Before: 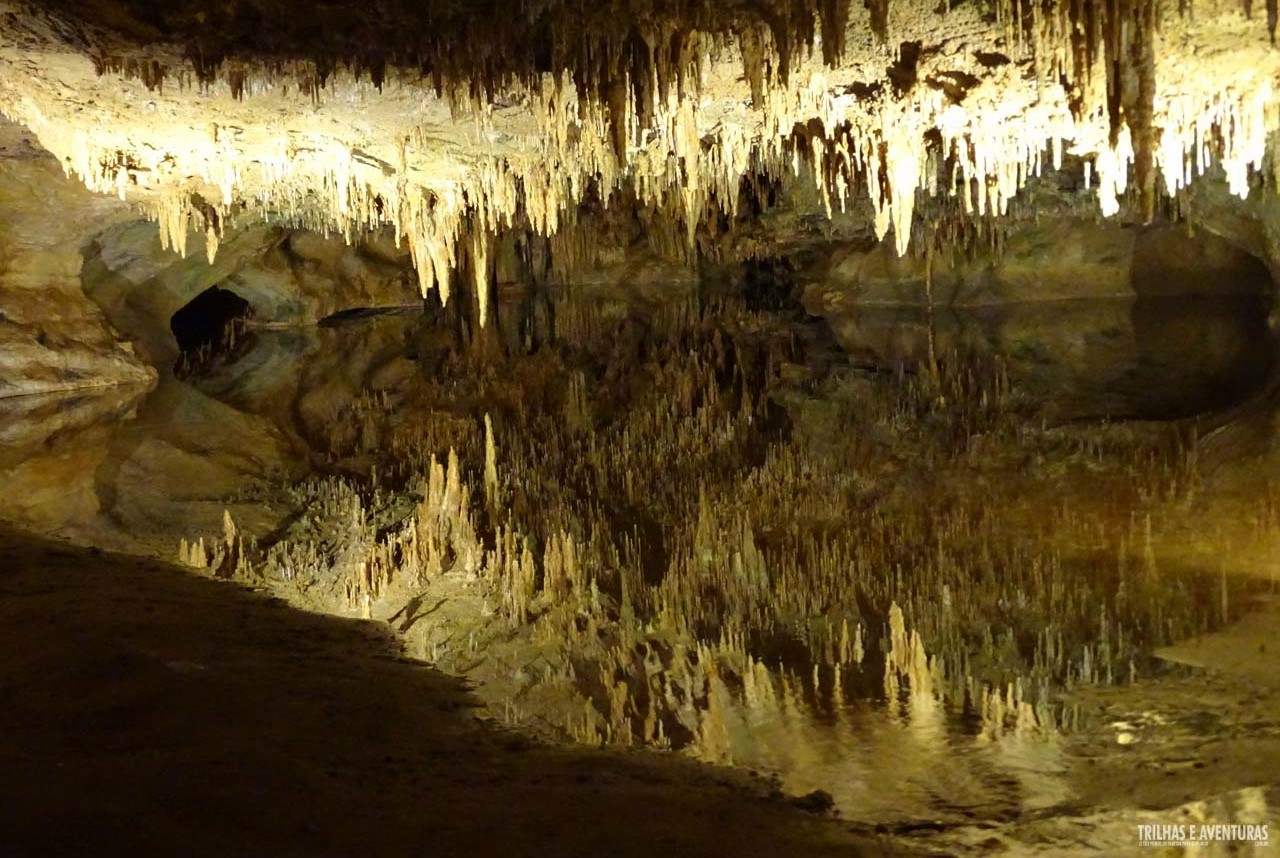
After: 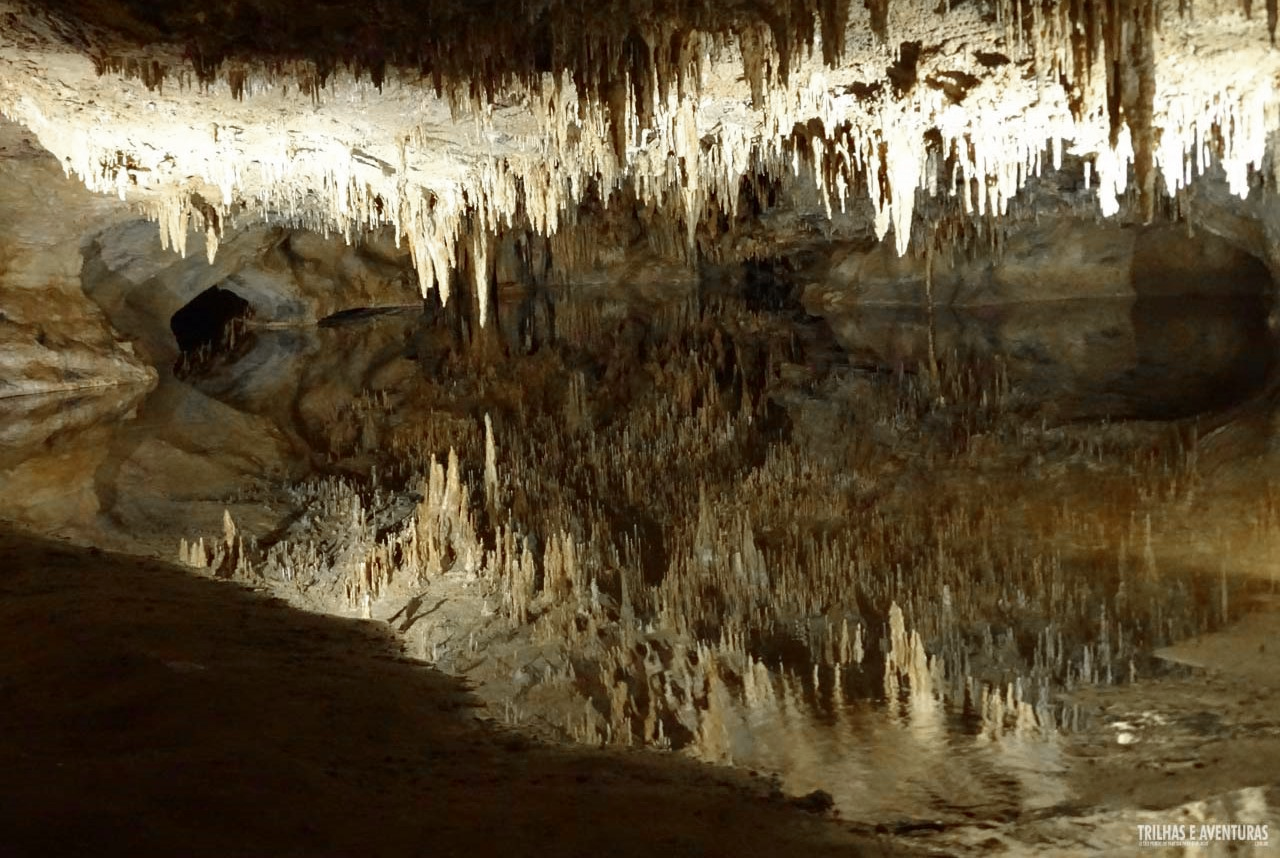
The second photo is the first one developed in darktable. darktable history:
white balance: emerald 1
color zones: curves: ch1 [(0, 0.638) (0.193, 0.442) (0.286, 0.15) (0.429, 0.14) (0.571, 0.142) (0.714, 0.154) (0.857, 0.175) (1, 0.638)]
